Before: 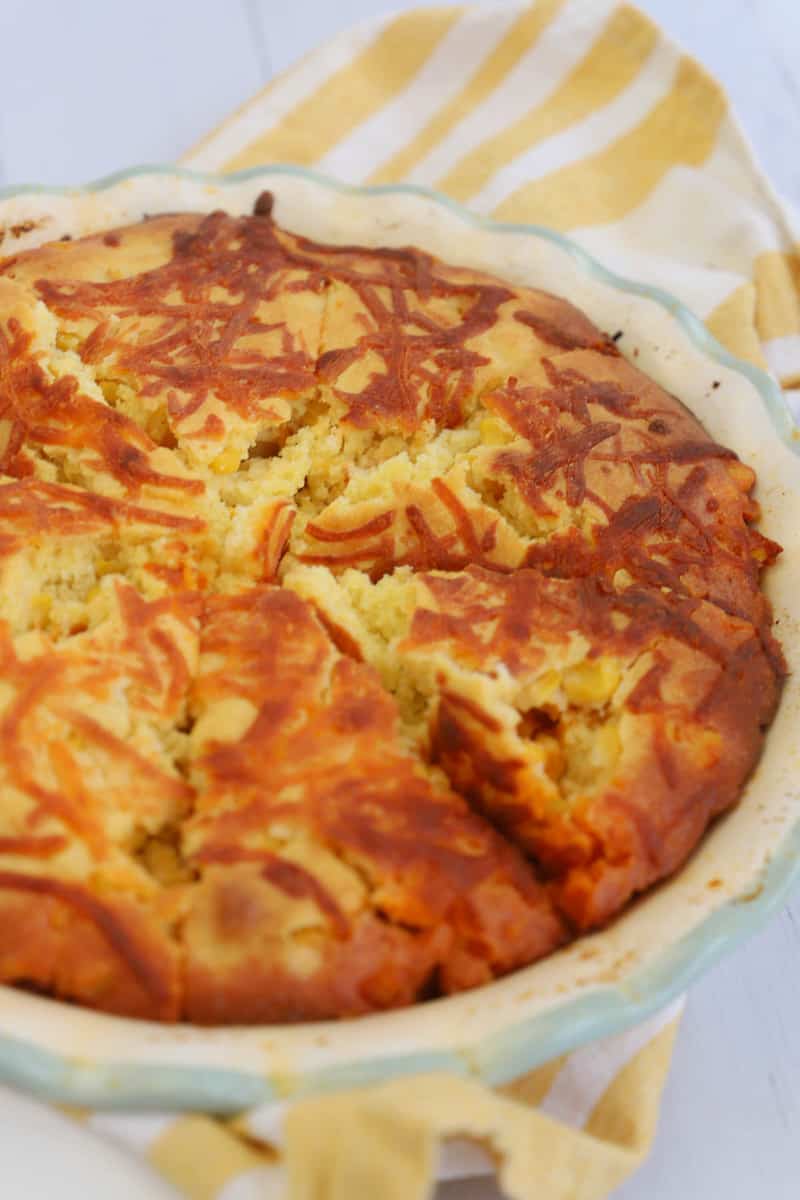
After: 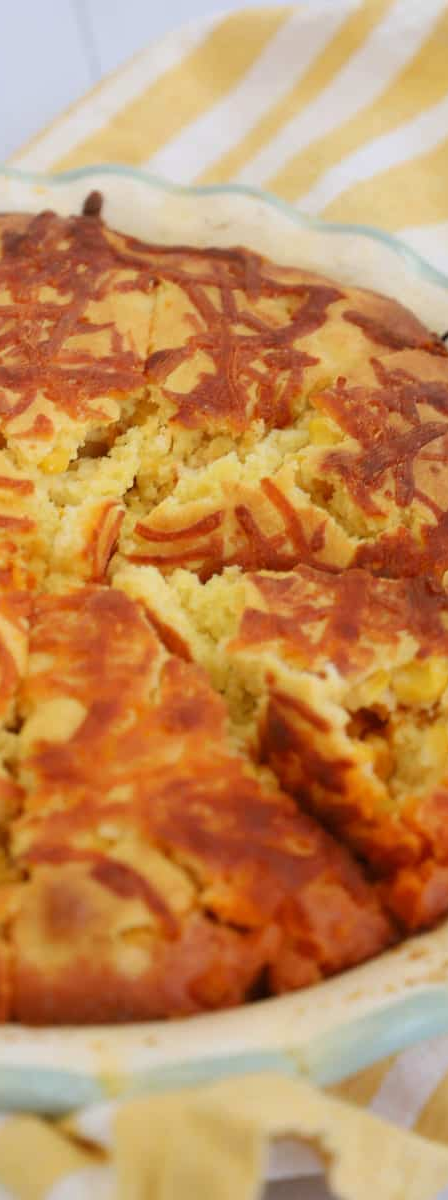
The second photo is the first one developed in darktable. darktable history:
crop: left 21.423%, right 22.568%
